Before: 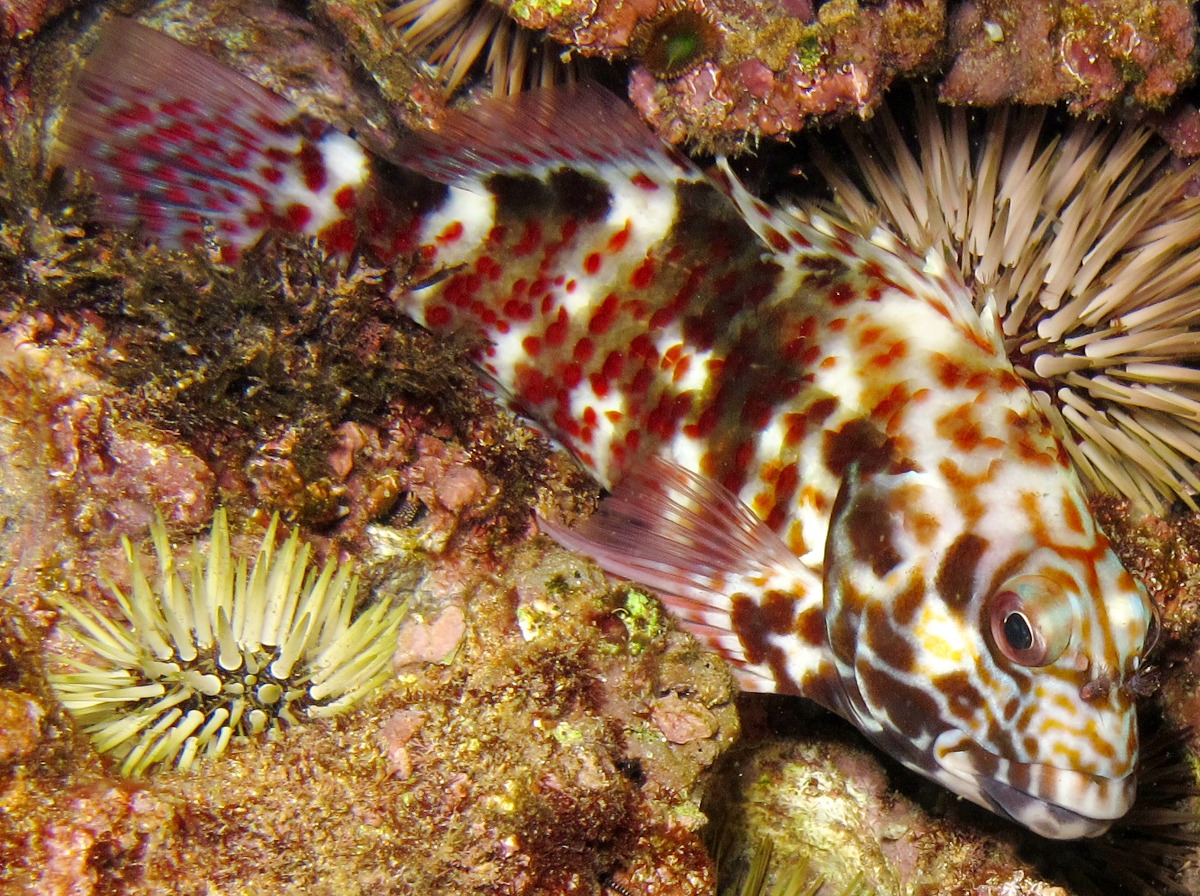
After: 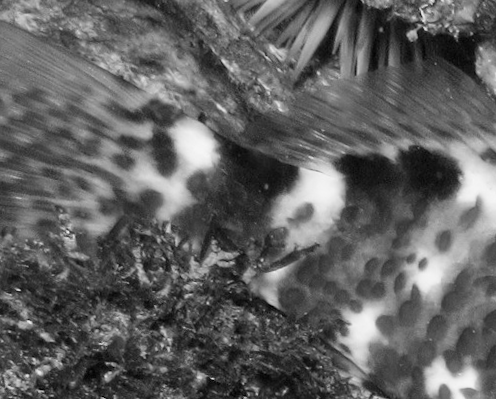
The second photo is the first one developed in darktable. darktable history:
rotate and perspective: rotation -1.32°, lens shift (horizontal) -0.031, crop left 0.015, crop right 0.985, crop top 0.047, crop bottom 0.982
base curve: curves: ch0 [(0, 0) (0.204, 0.334) (0.55, 0.733) (1, 1)], preserve colors none
crop and rotate: left 10.817%, top 0.062%, right 47.194%, bottom 53.626%
color calibration: output gray [0.18, 0.41, 0.41, 0], gray › normalize channels true, illuminant same as pipeline (D50), adaptation XYZ, x 0.346, y 0.359, gamut compression 0
